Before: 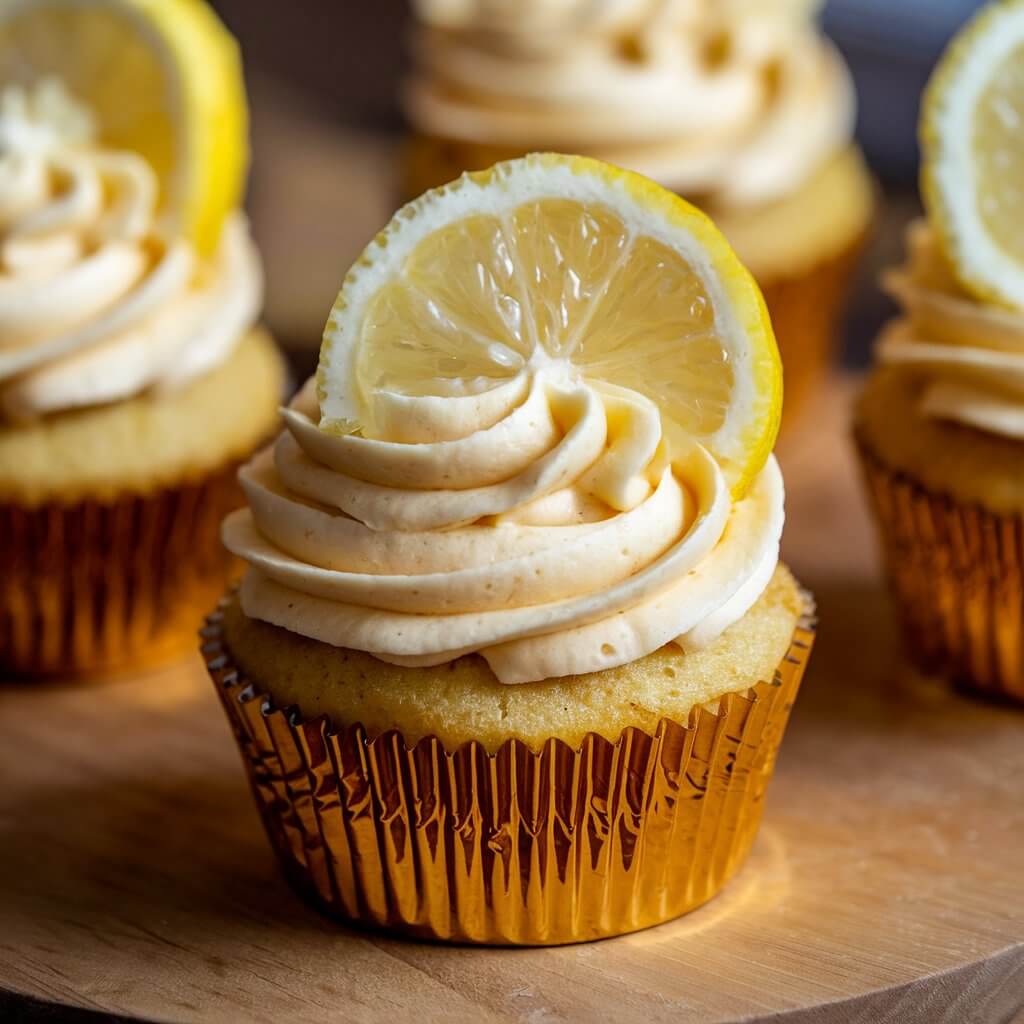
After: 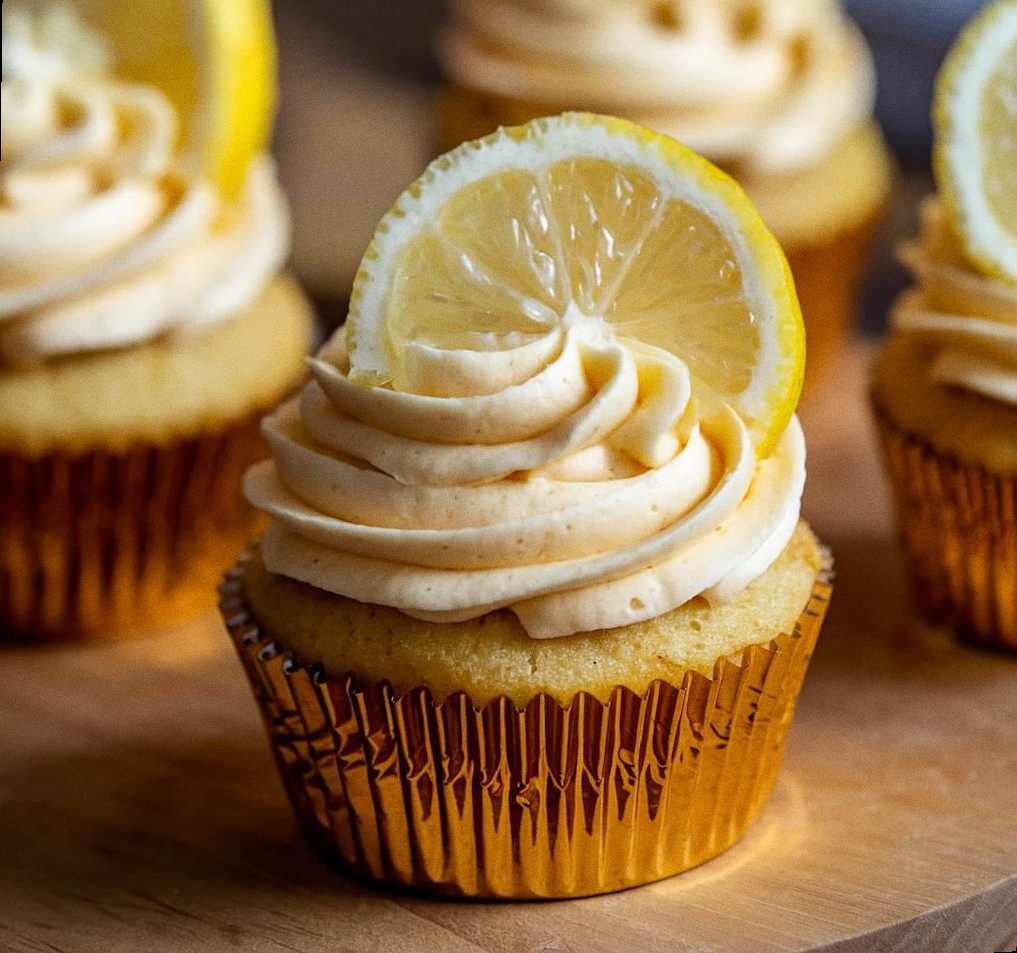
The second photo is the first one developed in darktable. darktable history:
grain: coarseness 7.08 ISO, strength 21.67%, mid-tones bias 59.58%
rotate and perspective: rotation 0.679°, lens shift (horizontal) 0.136, crop left 0.009, crop right 0.991, crop top 0.078, crop bottom 0.95
